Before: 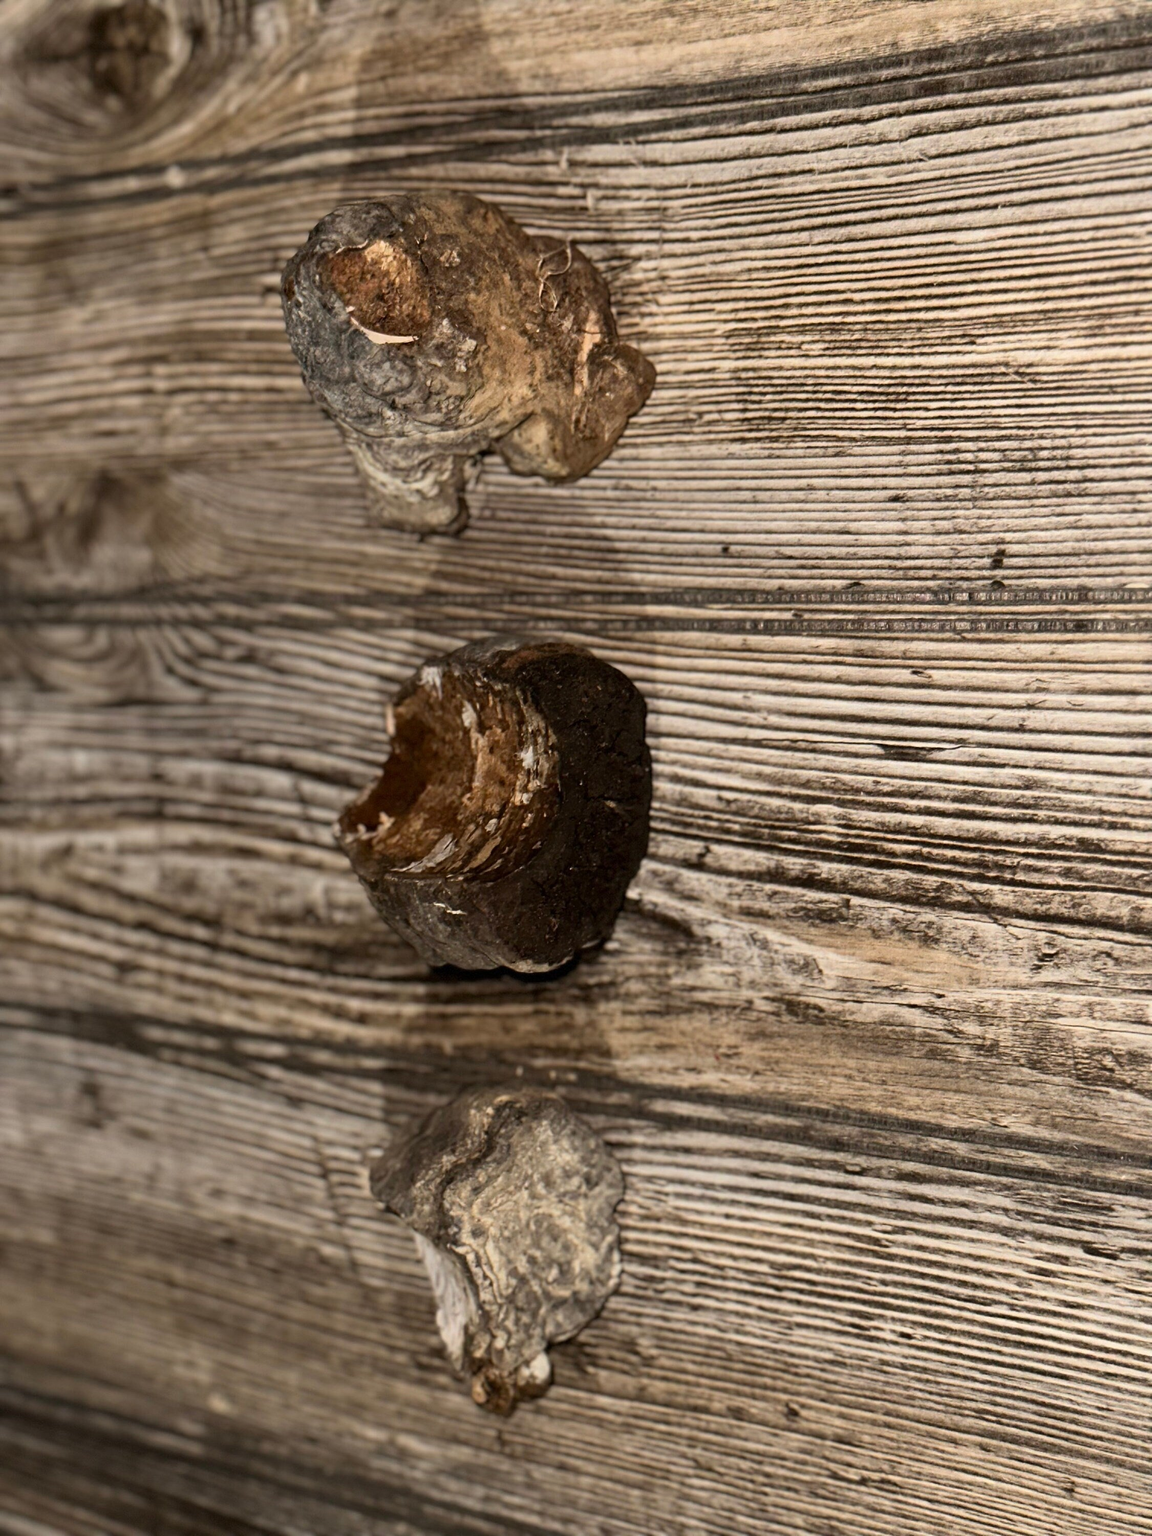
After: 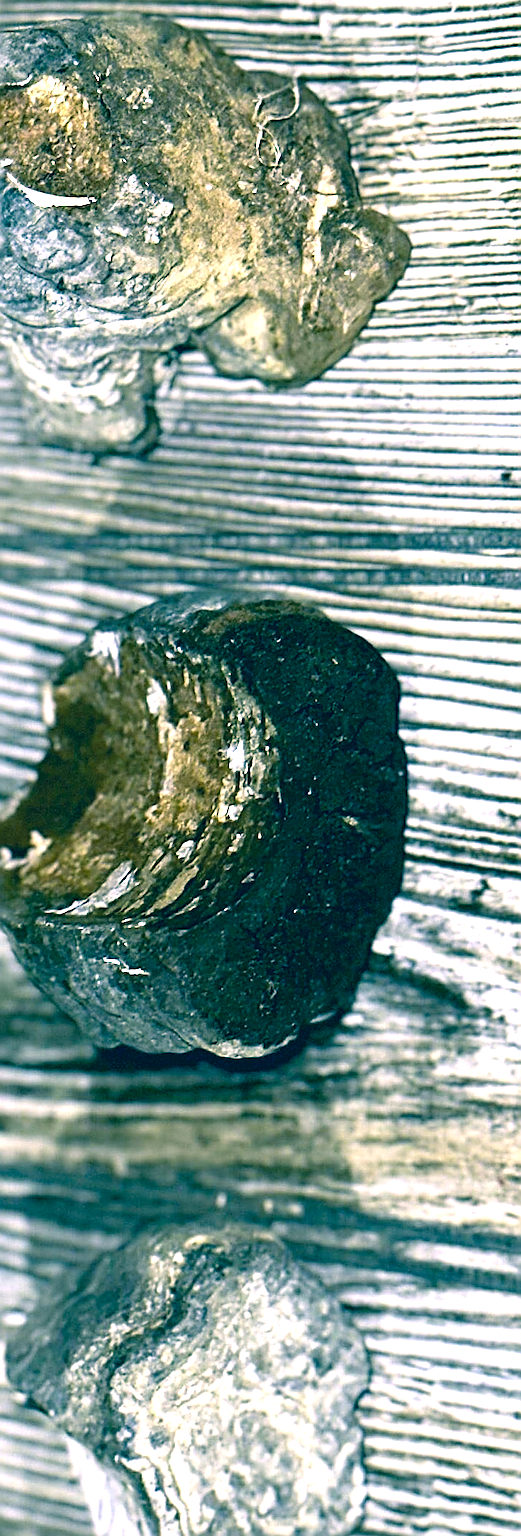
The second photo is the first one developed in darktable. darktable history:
rgb levels: preserve colors max RGB
crop and rotate: left 29.476%, top 10.214%, right 35.32%, bottom 17.333%
rotate and perspective: rotation 0.215°, lens shift (vertical) -0.139, crop left 0.069, crop right 0.939, crop top 0.002, crop bottom 0.996
white balance: red 0.98, blue 1.61
sharpen: radius 1.685, amount 1.294
exposure: black level correction 0, exposure 1.388 EV, compensate exposure bias true, compensate highlight preservation false
color correction: highlights a* -15.58, highlights b* 40, shadows a* -40, shadows b* -26.18
